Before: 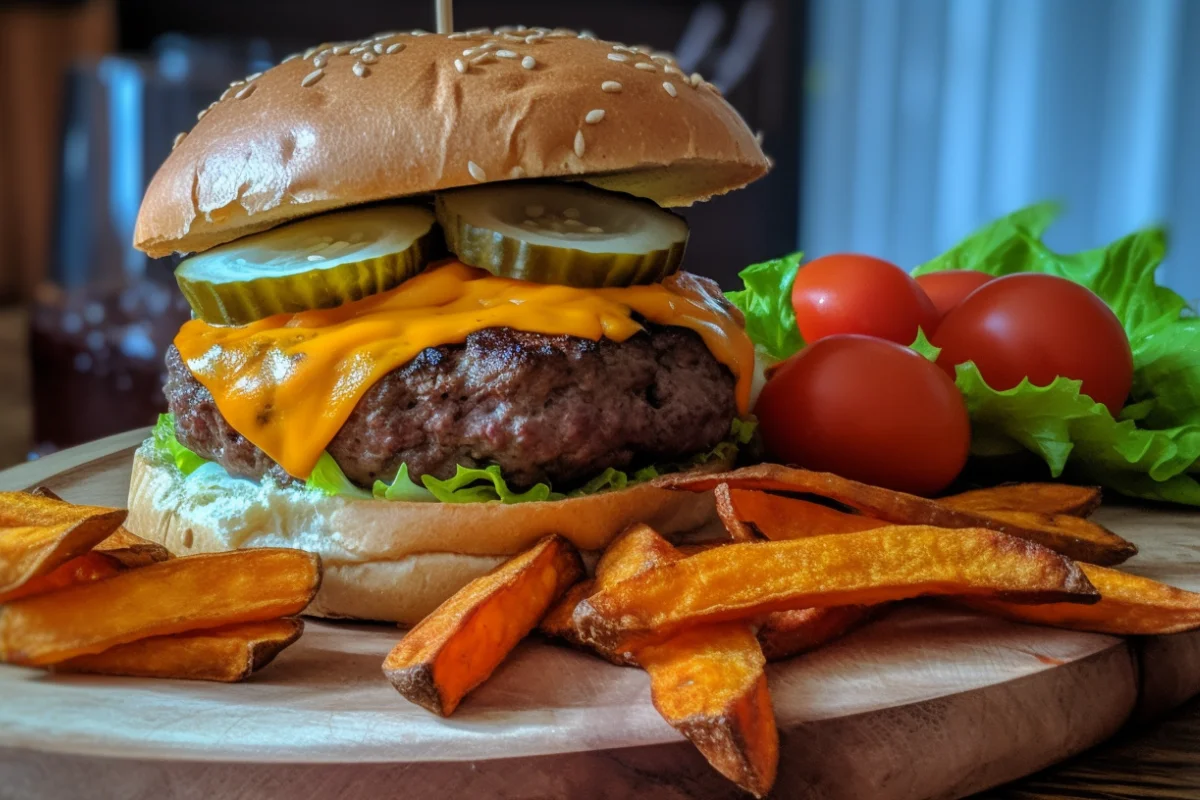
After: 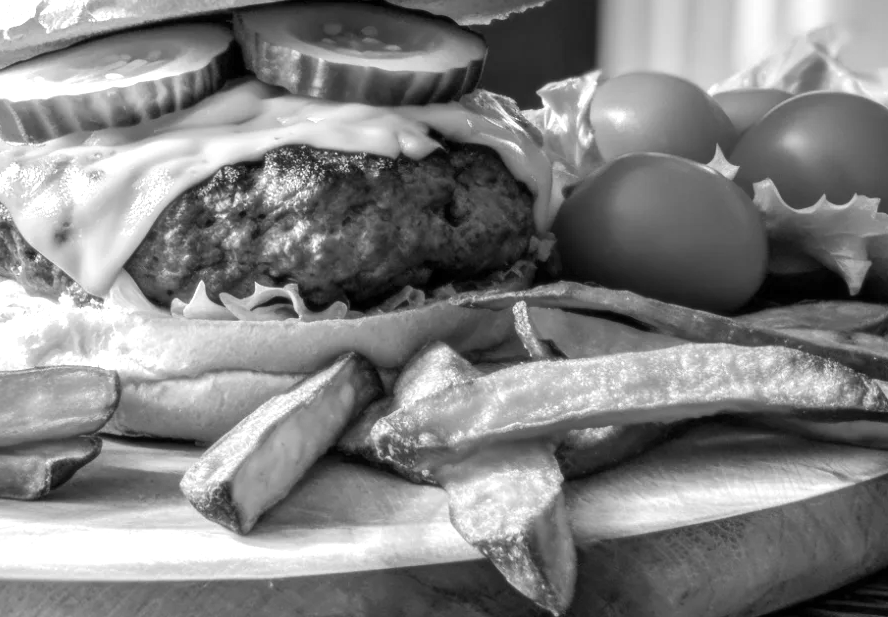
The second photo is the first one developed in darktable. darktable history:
vibrance: vibrance 100%
color balance rgb: perceptual saturation grading › global saturation 20%, perceptual saturation grading › highlights -25%, perceptual saturation grading › shadows 50%
exposure: exposure 1.089 EV, compensate highlight preservation false
crop: left 16.871%, top 22.857%, right 9.116%
tone curve: curves: ch0 [(0, 0) (0.003, 0.003) (0.011, 0.011) (0.025, 0.024) (0.044, 0.043) (0.069, 0.068) (0.1, 0.098) (0.136, 0.133) (0.177, 0.174) (0.224, 0.22) (0.277, 0.272) (0.335, 0.329) (0.399, 0.391) (0.468, 0.459) (0.543, 0.545) (0.623, 0.625) (0.709, 0.711) (0.801, 0.802) (0.898, 0.898) (1, 1)], preserve colors none
tone equalizer: on, module defaults
soften: size 10%, saturation 50%, brightness 0.2 EV, mix 10%
contrast brightness saturation: saturation -1
